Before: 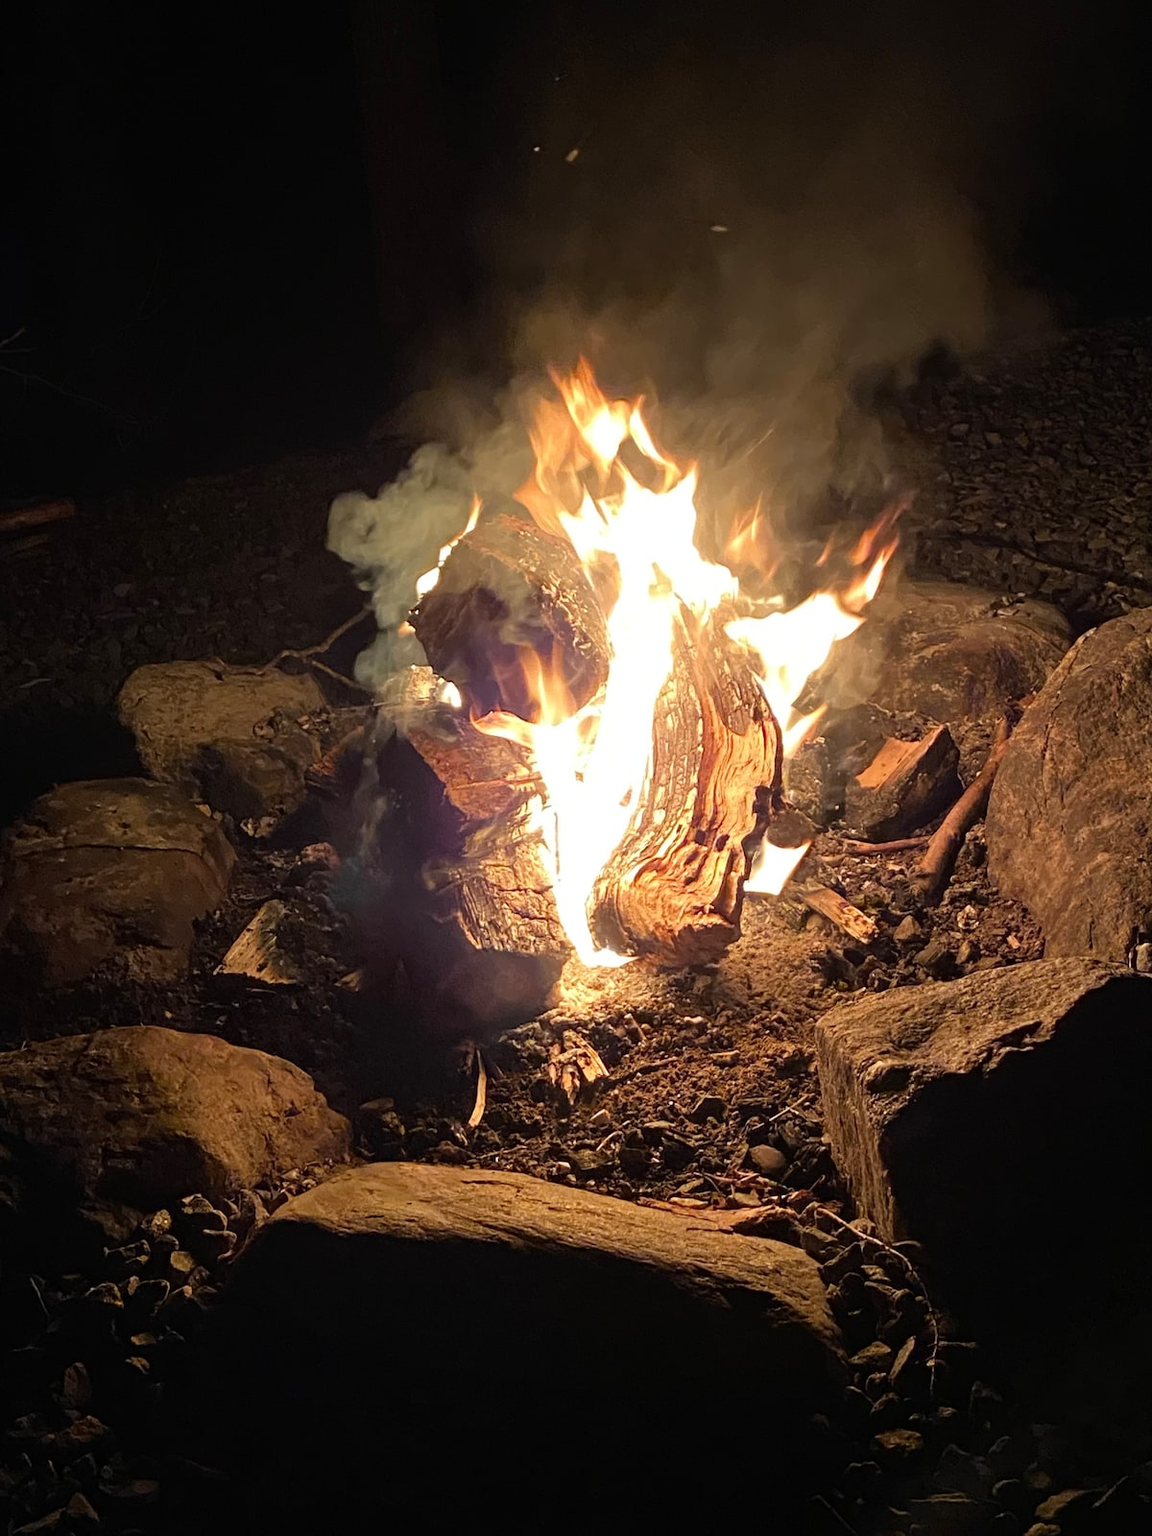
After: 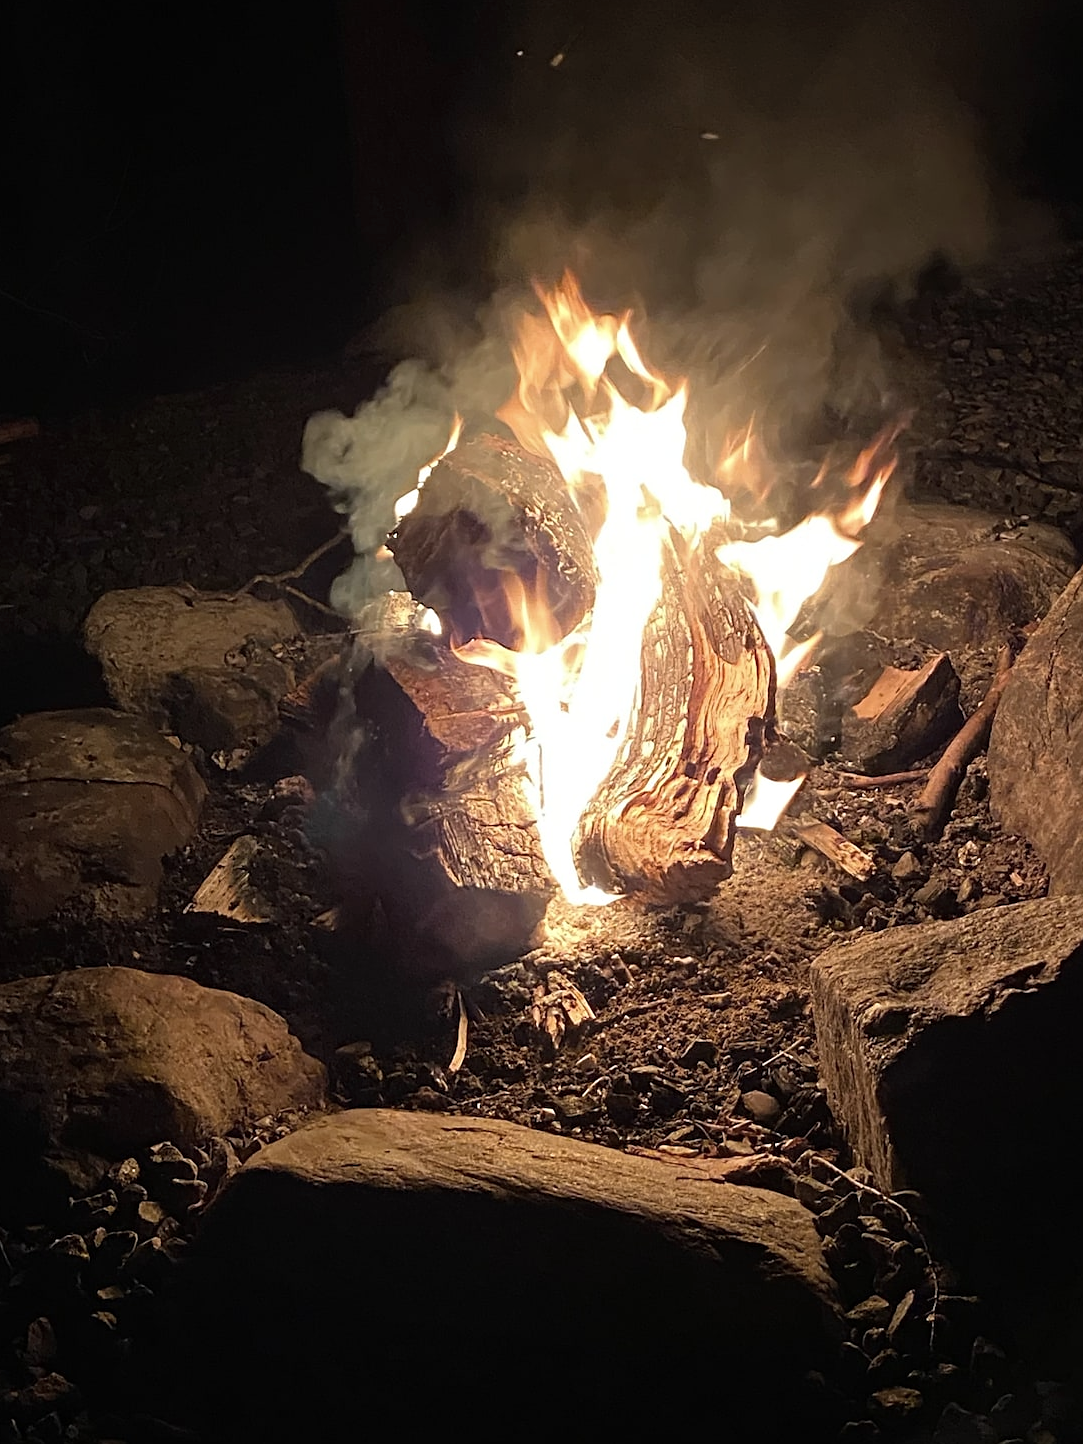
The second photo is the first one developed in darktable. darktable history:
tone equalizer: on, module defaults
sharpen: radius 1.559, amount 0.373, threshold 1.271
crop: left 3.305%, top 6.436%, right 6.389%, bottom 3.258%
color correction: saturation 0.8
